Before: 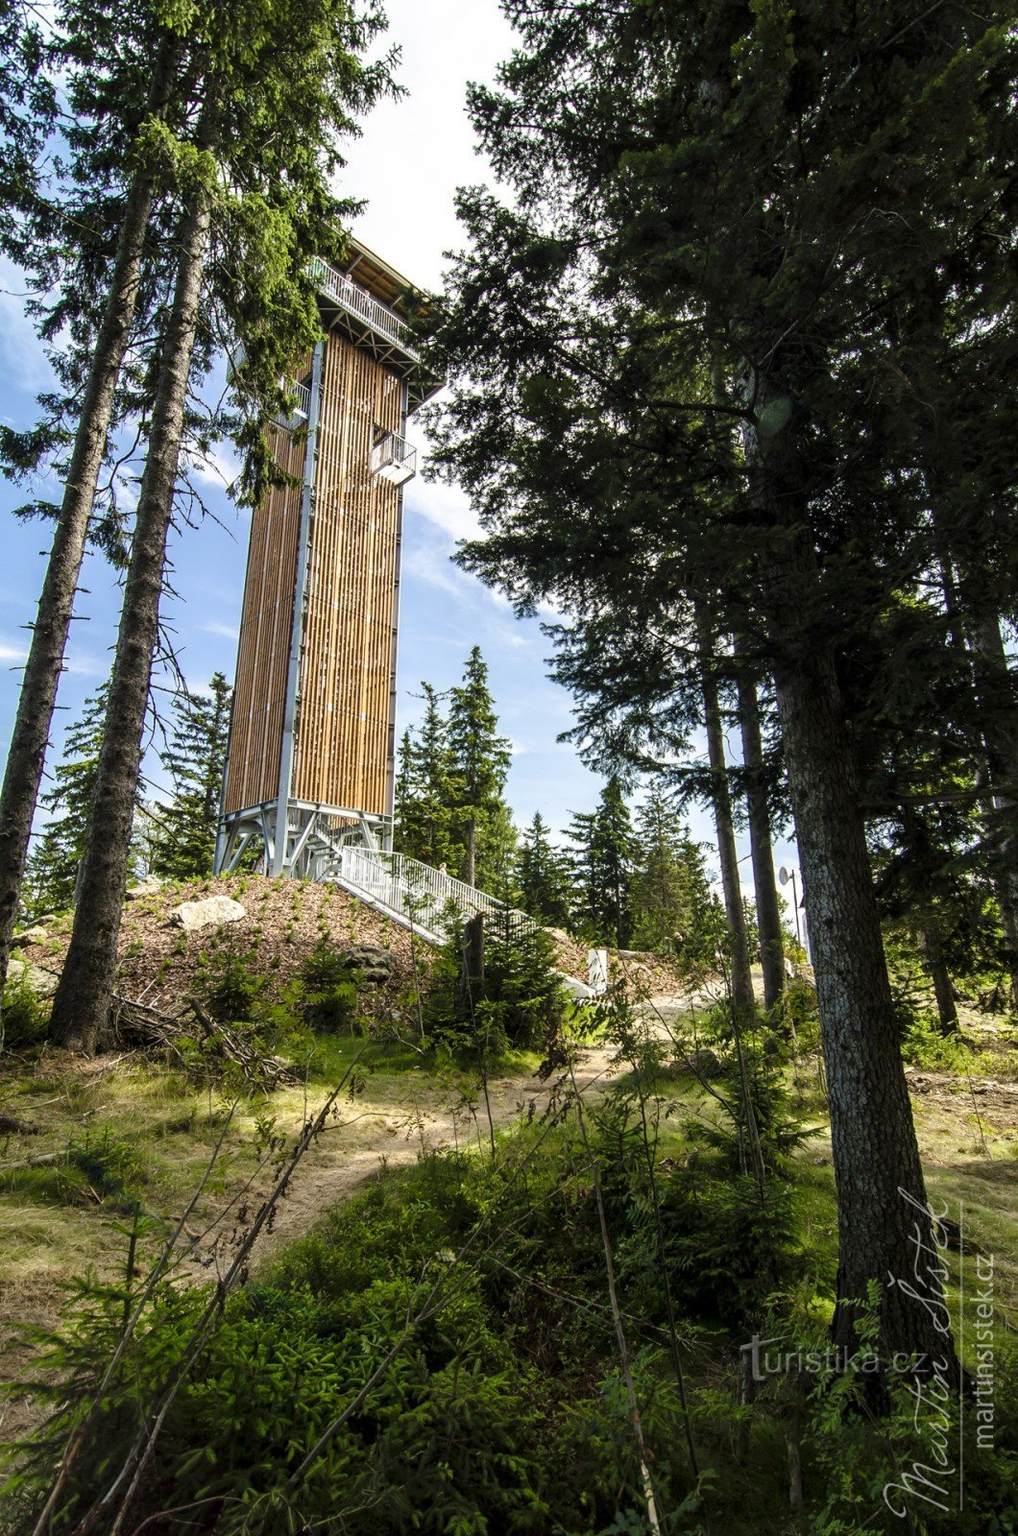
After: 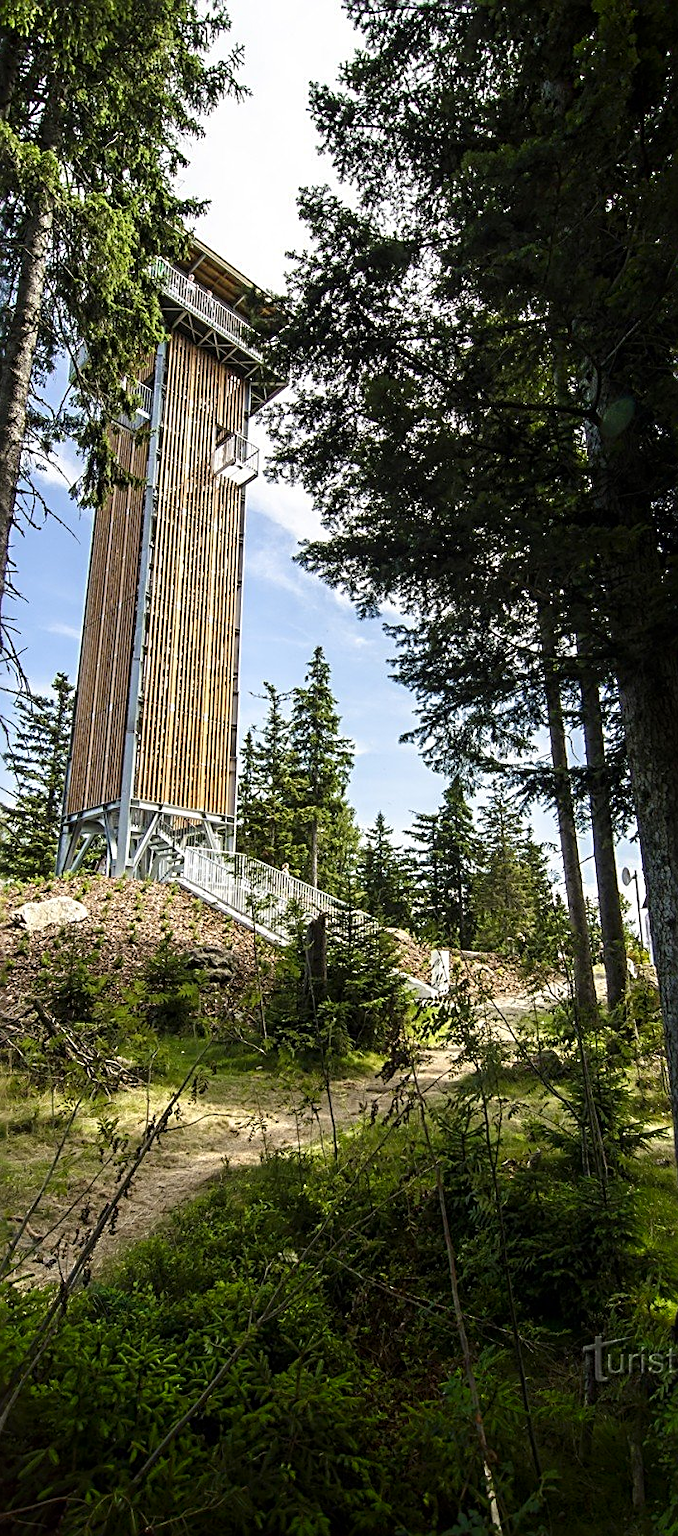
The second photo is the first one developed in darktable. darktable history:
sharpen: radius 2.531, amount 0.628
shadows and highlights: shadows -40.15, highlights 62.88, soften with gaussian
crop and rotate: left 15.546%, right 17.787%
